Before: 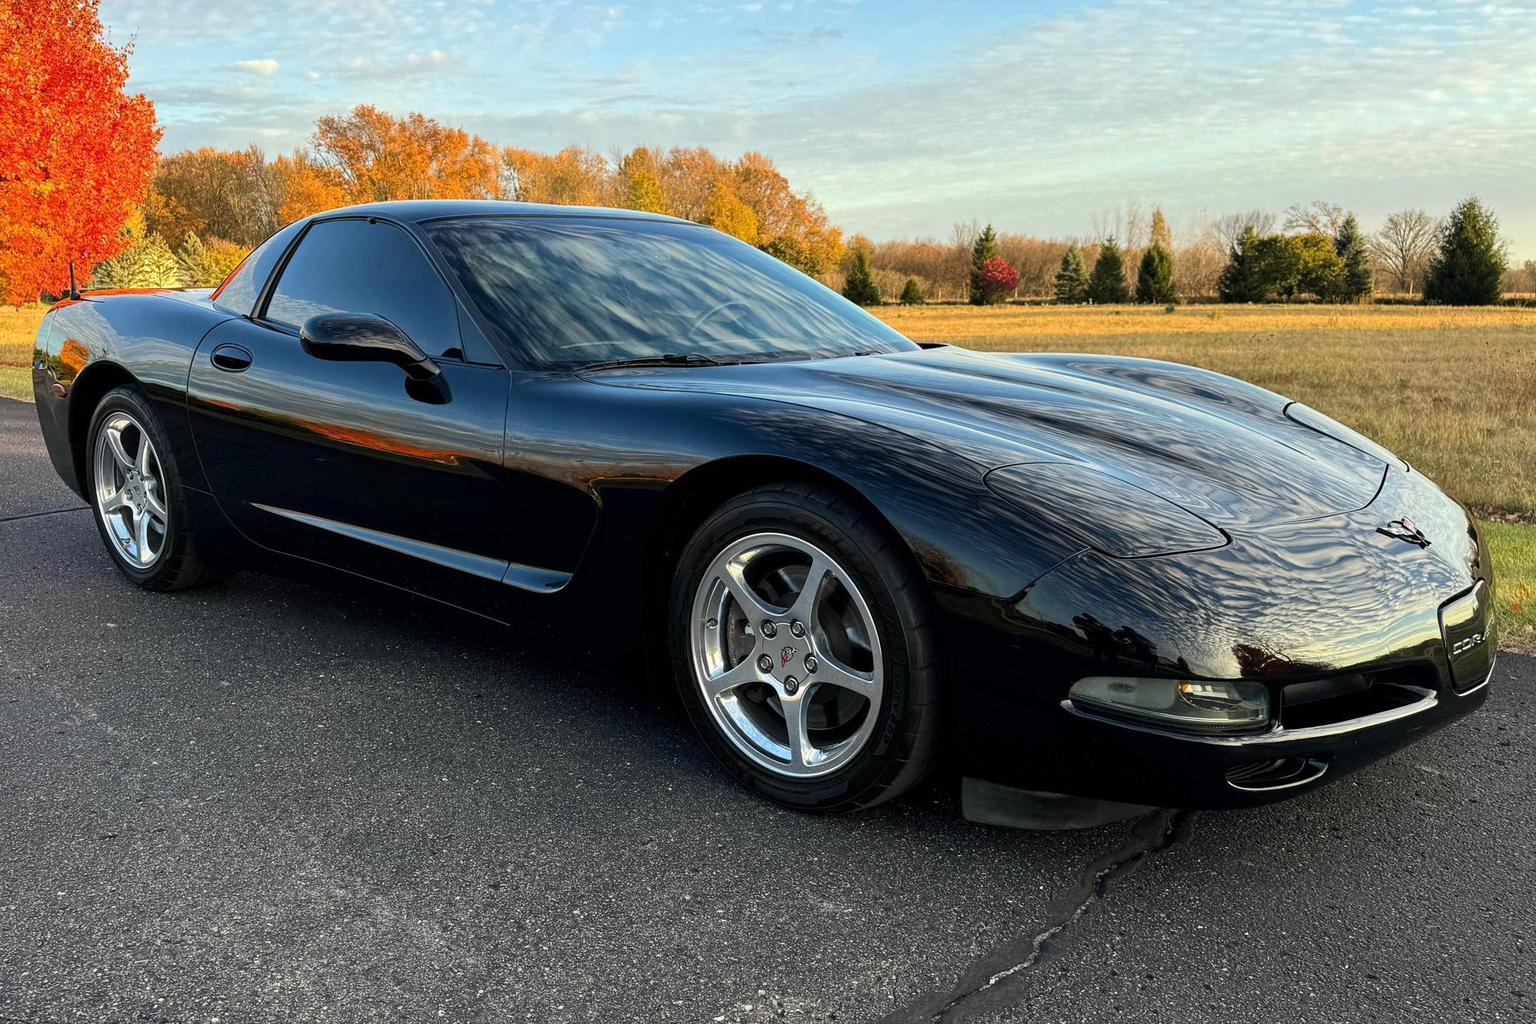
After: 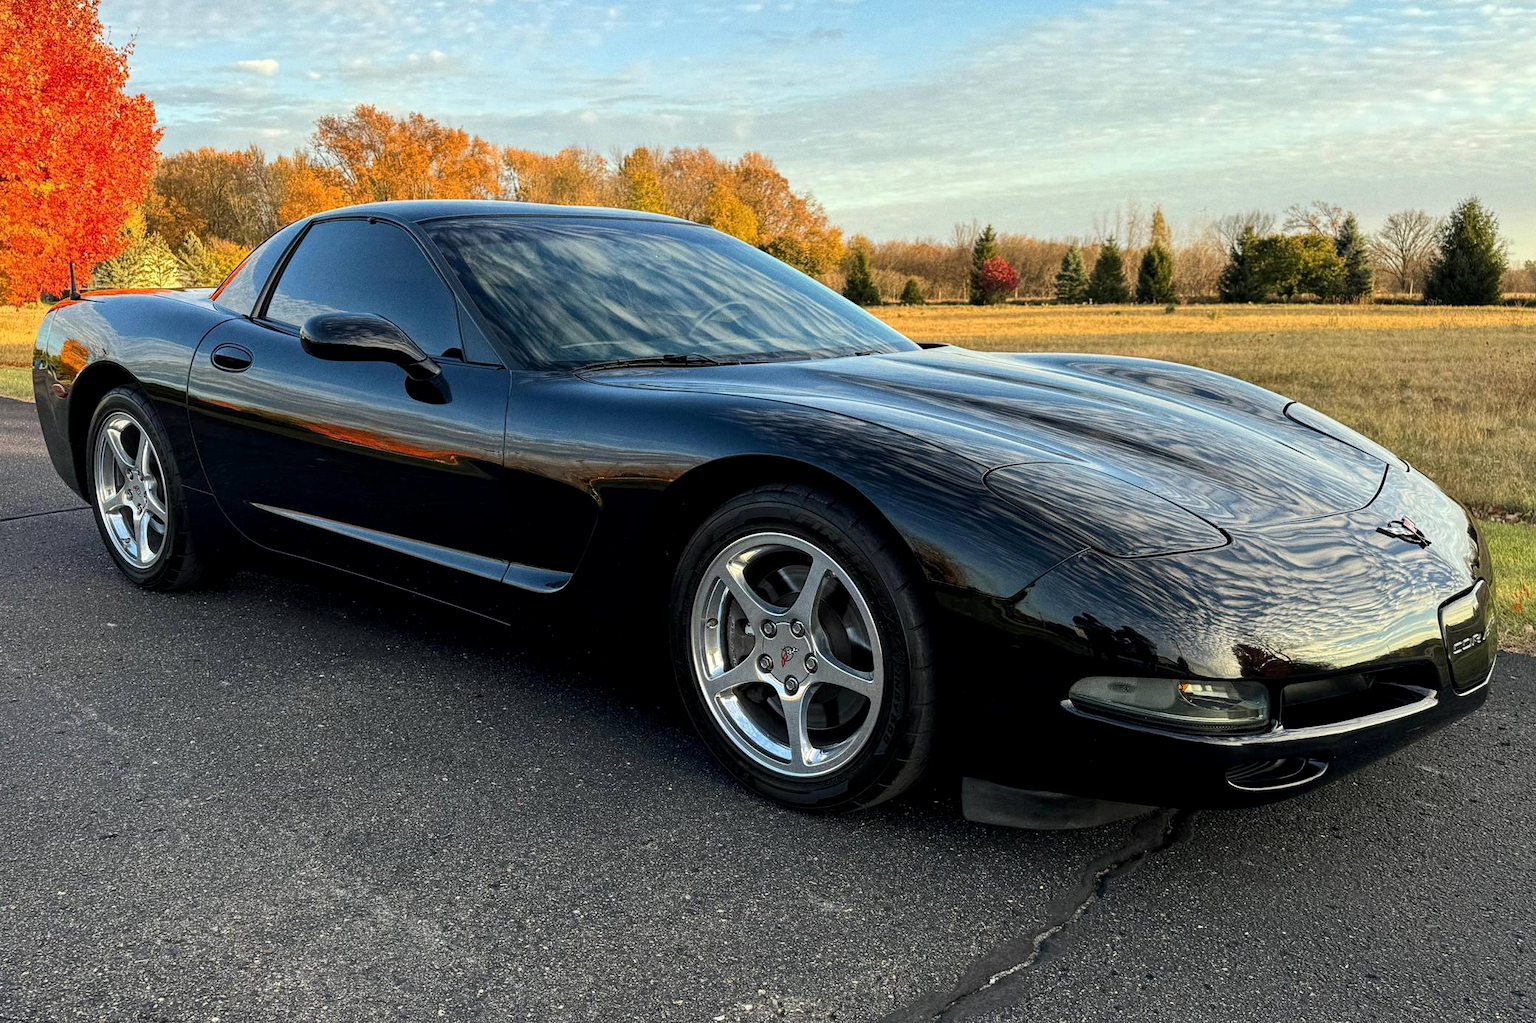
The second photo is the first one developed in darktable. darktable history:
local contrast: highlights 100%, shadows 100%, detail 120%, midtone range 0.2
grain: coarseness 0.09 ISO
